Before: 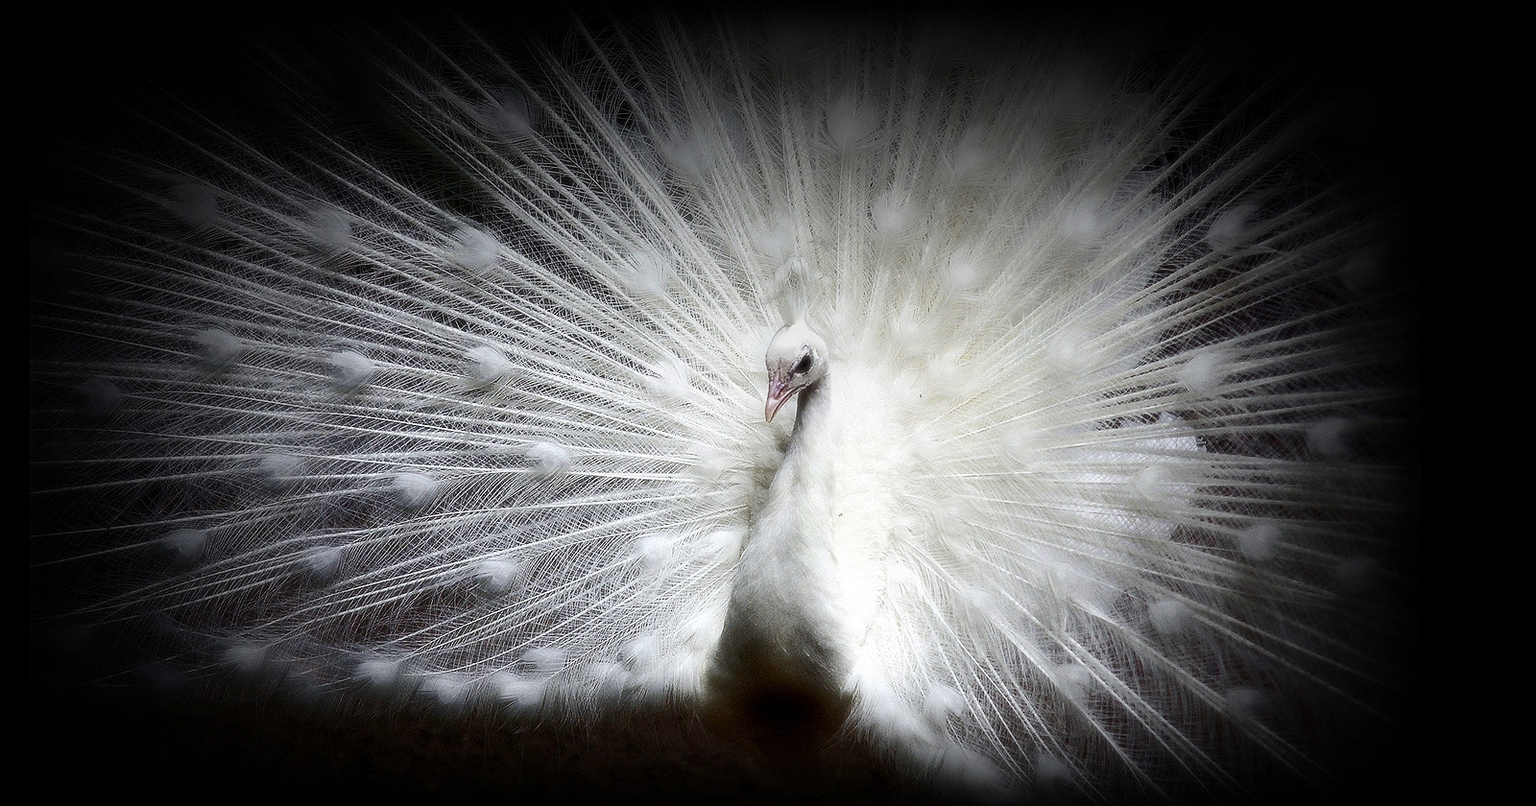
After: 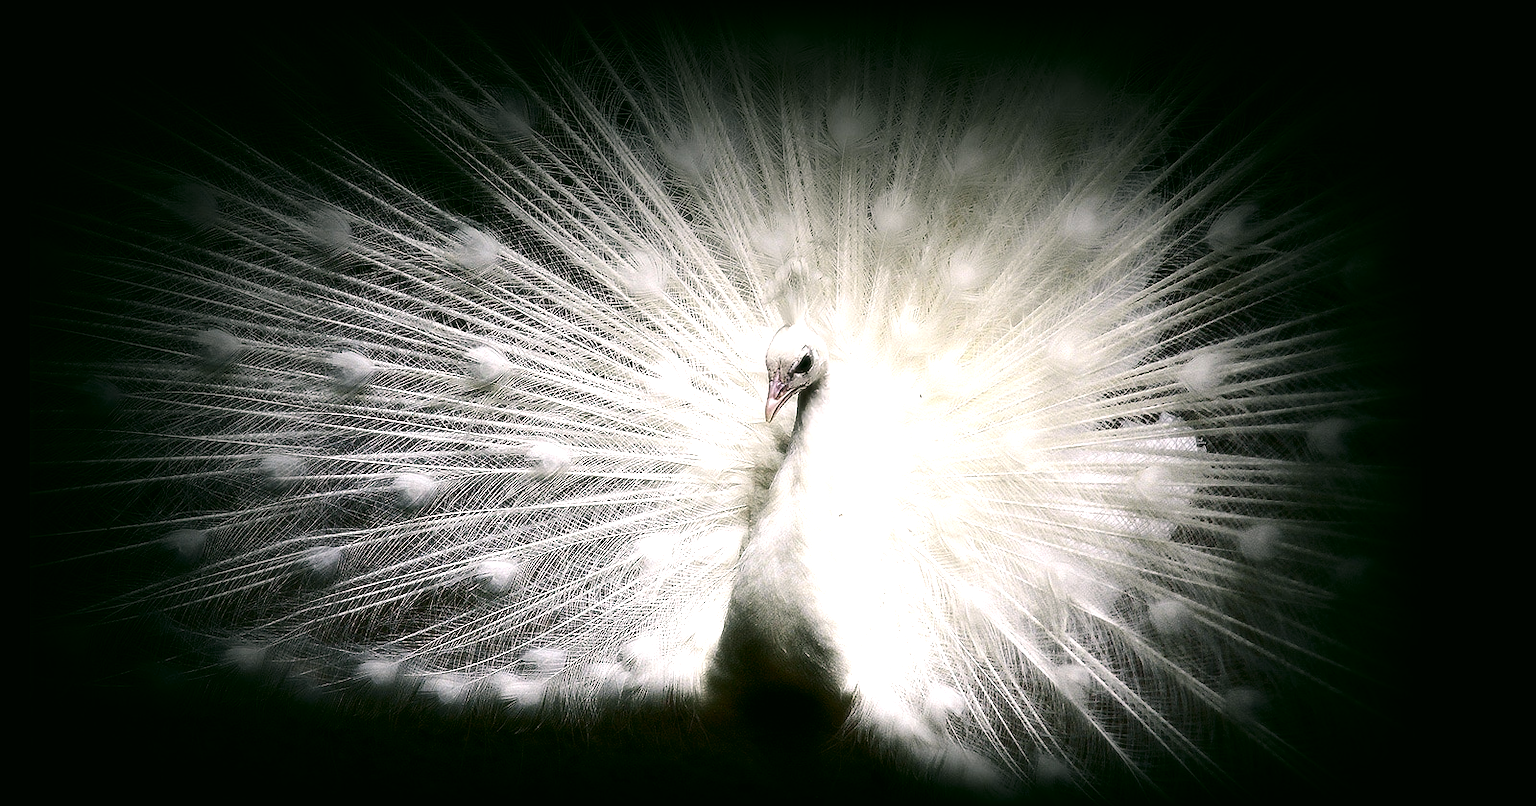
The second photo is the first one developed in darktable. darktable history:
color correction: highlights a* 4.54, highlights b* 4.95, shadows a* -7.54, shadows b* 4.65
tone equalizer: -8 EV -0.726 EV, -7 EV -0.682 EV, -6 EV -0.605 EV, -5 EV -0.39 EV, -3 EV 0.374 EV, -2 EV 0.6 EV, -1 EV 0.686 EV, +0 EV 0.74 EV, edges refinement/feathering 500, mask exposure compensation -1.57 EV, preserve details no
